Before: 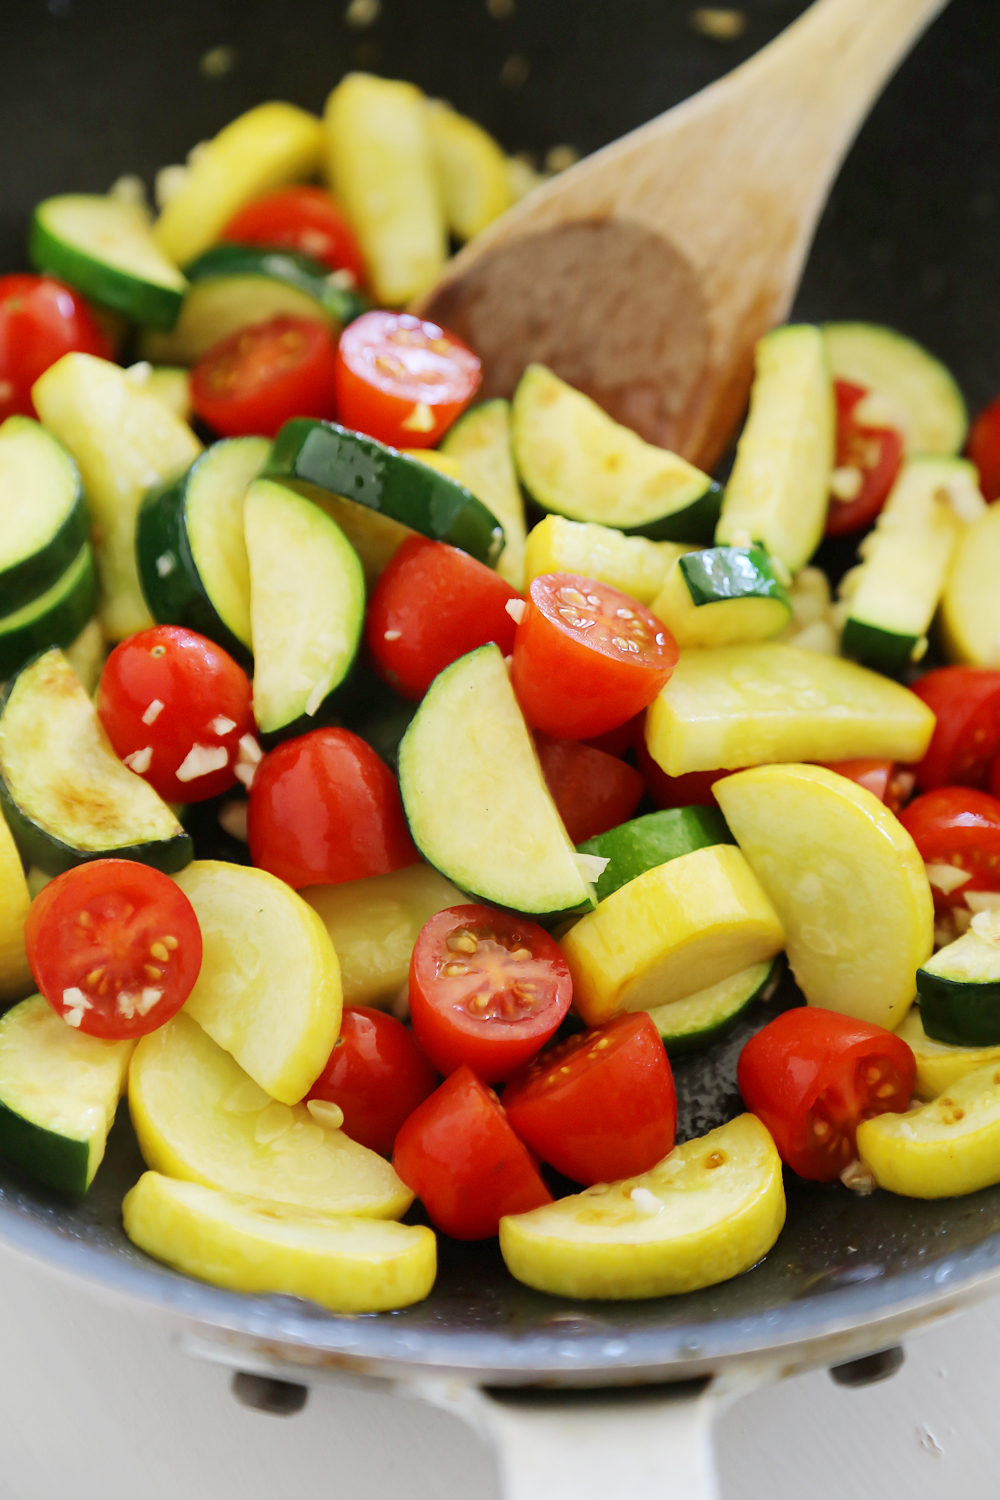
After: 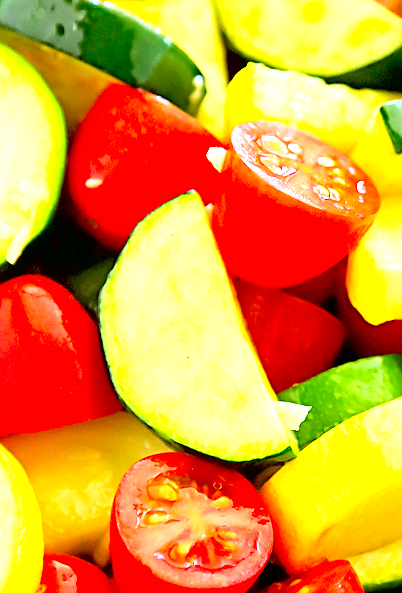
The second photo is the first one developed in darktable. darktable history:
exposure: black level correction 0.01, exposure 1 EV, compensate exposure bias true, compensate highlight preservation false
contrast brightness saturation: contrast 0.067, brightness 0.176, saturation 0.403
crop: left 29.975%, top 30.177%, right 29.793%, bottom 30.245%
sharpen: radius 2.802, amount 0.721
